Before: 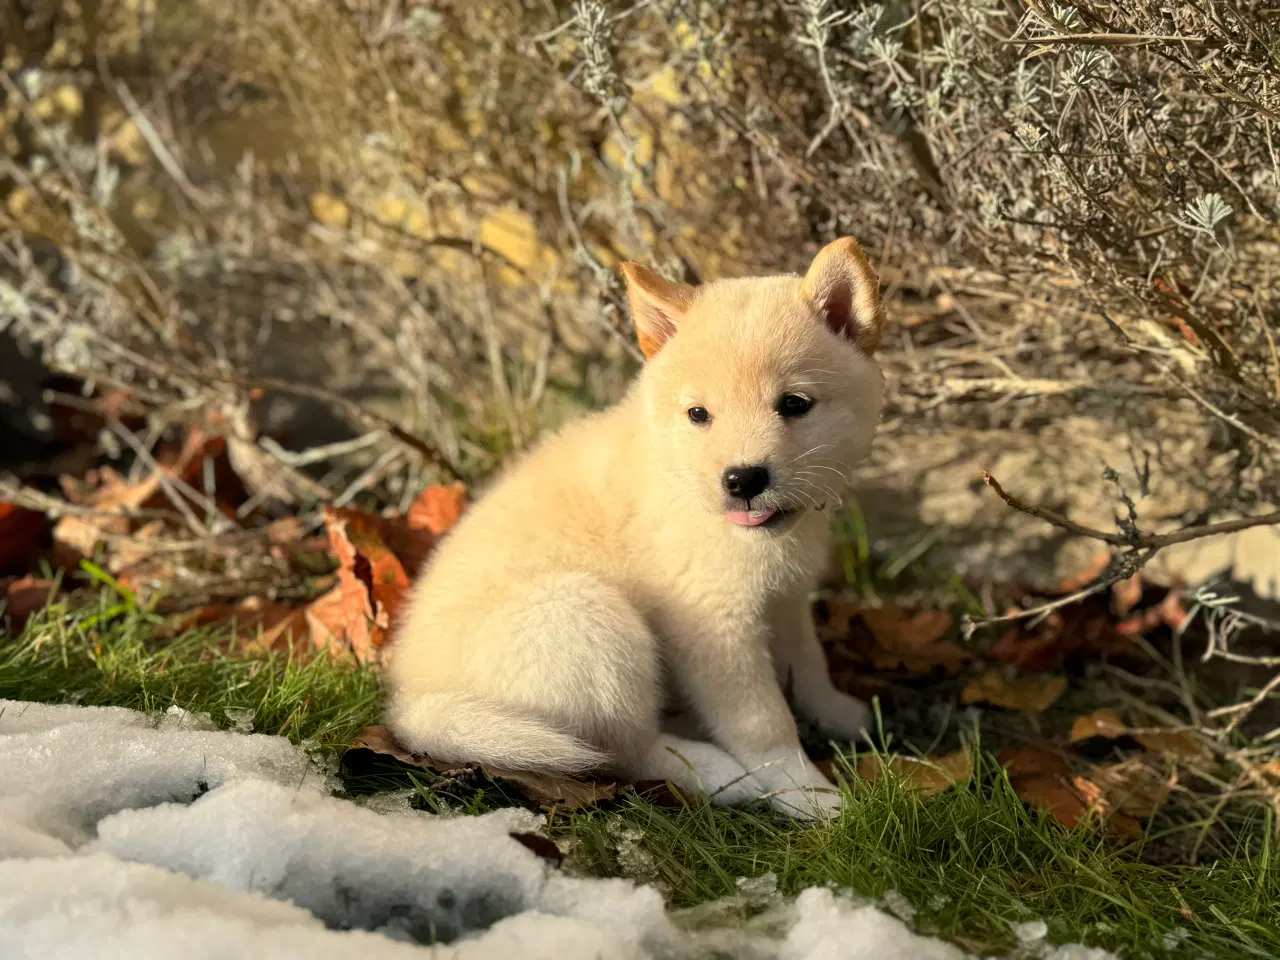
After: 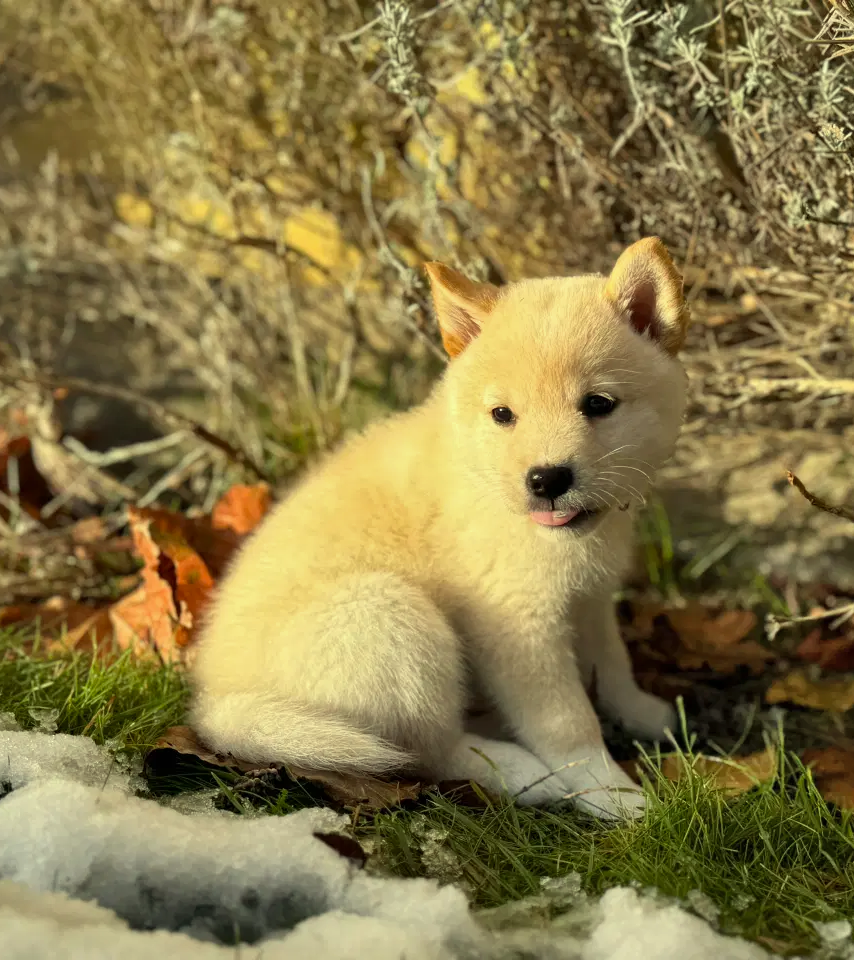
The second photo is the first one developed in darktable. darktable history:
crop and rotate: left 15.35%, right 17.866%
shadows and highlights: shadows 60.31, highlights -60.3, soften with gaussian
color correction: highlights a* -5.68, highlights b* 11.22
